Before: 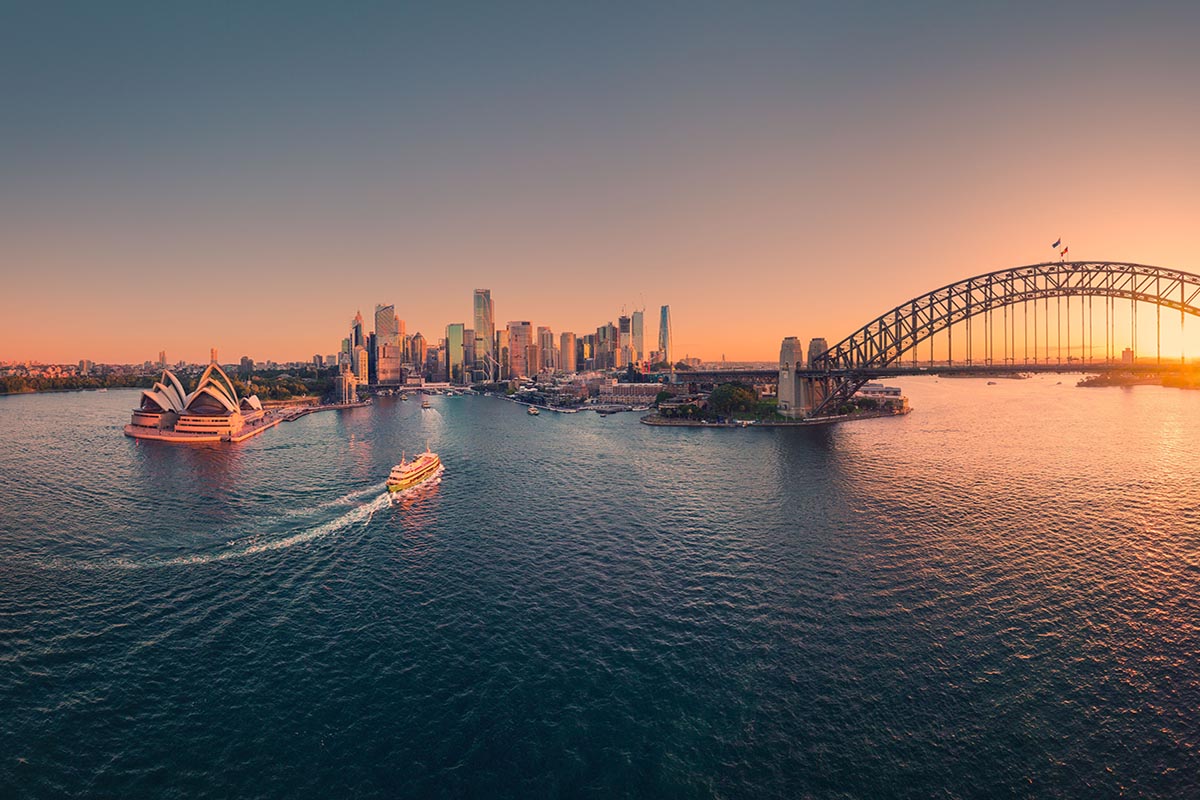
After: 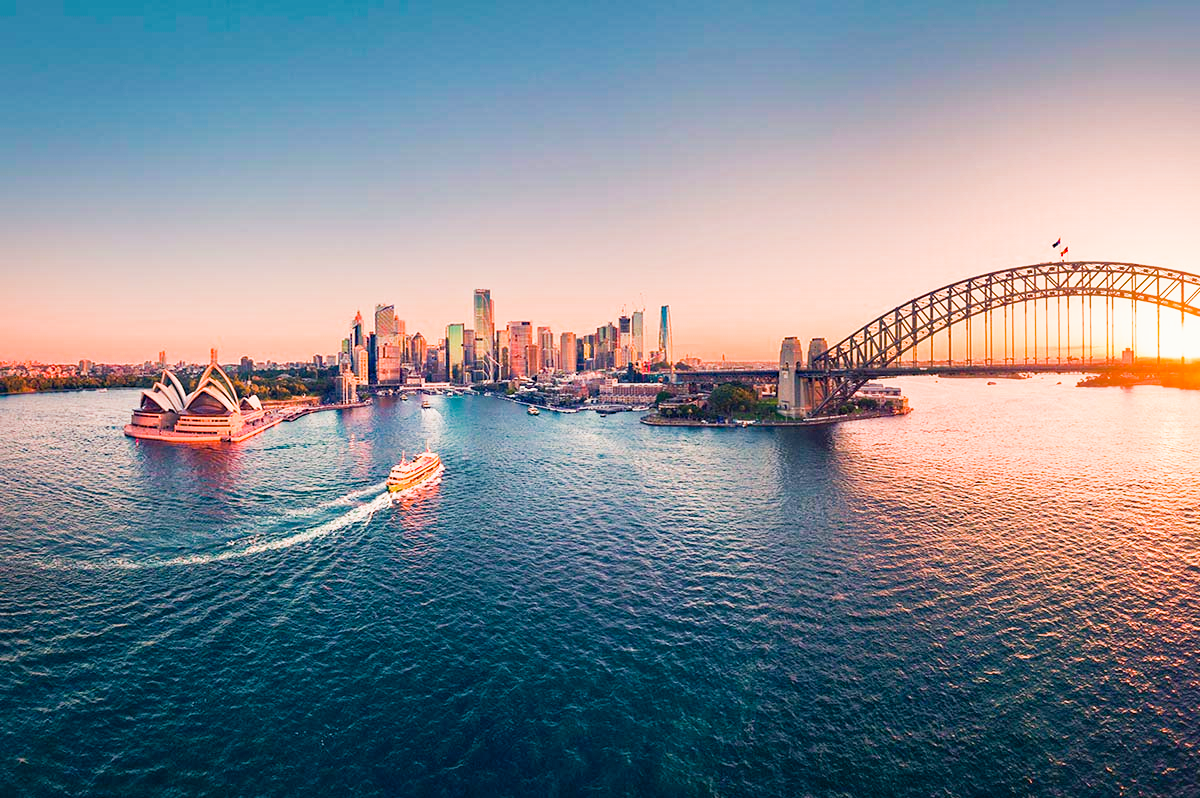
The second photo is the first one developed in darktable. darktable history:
exposure: black level correction 0, exposure 1.125 EV, compensate exposure bias true, compensate highlight preservation false
haze removal: strength 0.29, distance 0.25, compatibility mode true, adaptive false
shadows and highlights: on, module defaults
crop: top 0.05%, bottom 0.098%
sigmoid: contrast 1.86, skew 0.35
